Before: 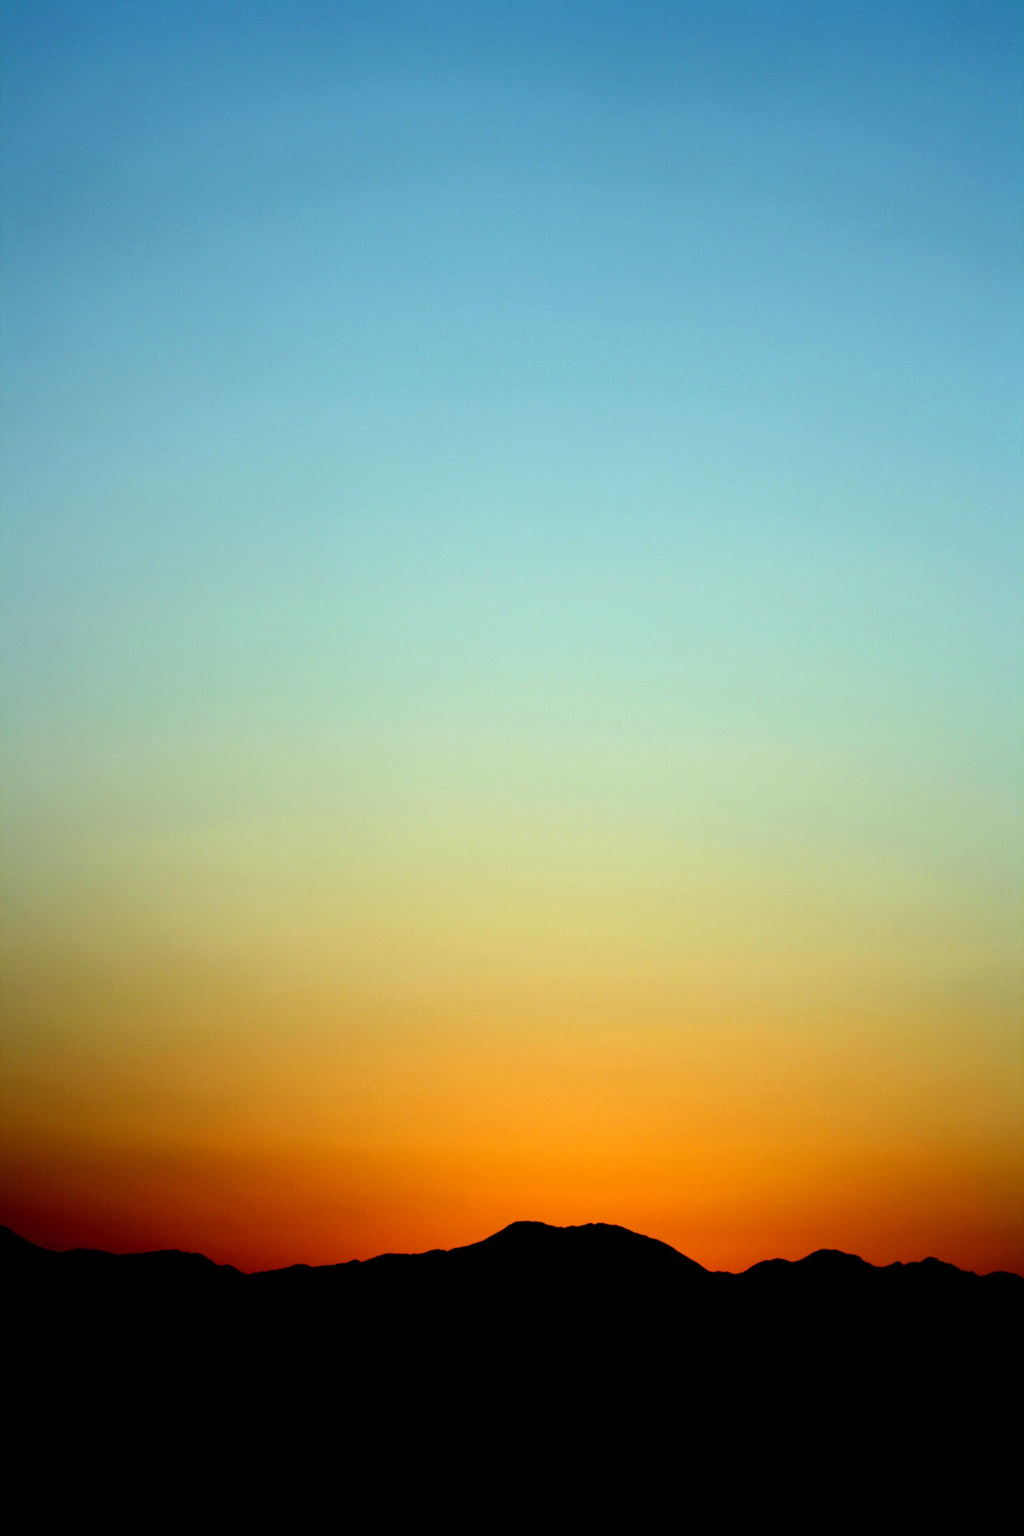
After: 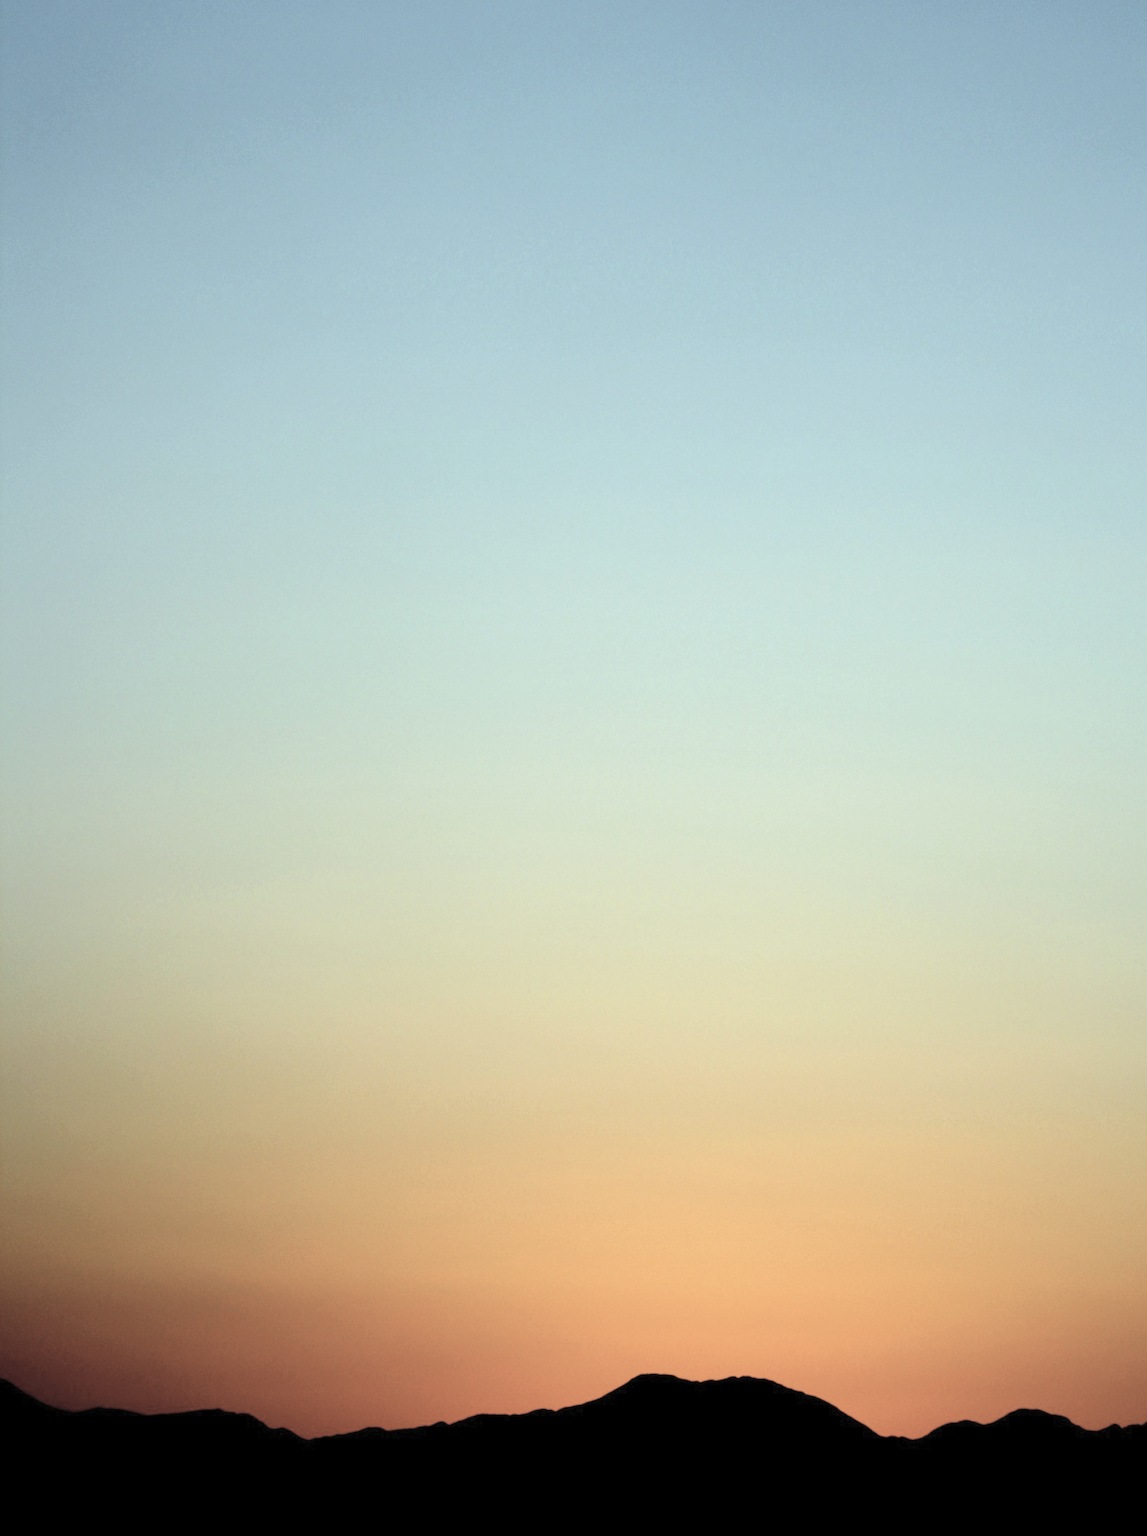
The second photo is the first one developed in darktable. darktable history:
crop: top 7.49%, right 9.717%, bottom 11.943%
contrast brightness saturation: brightness 0.18, saturation -0.5
white balance: emerald 1
